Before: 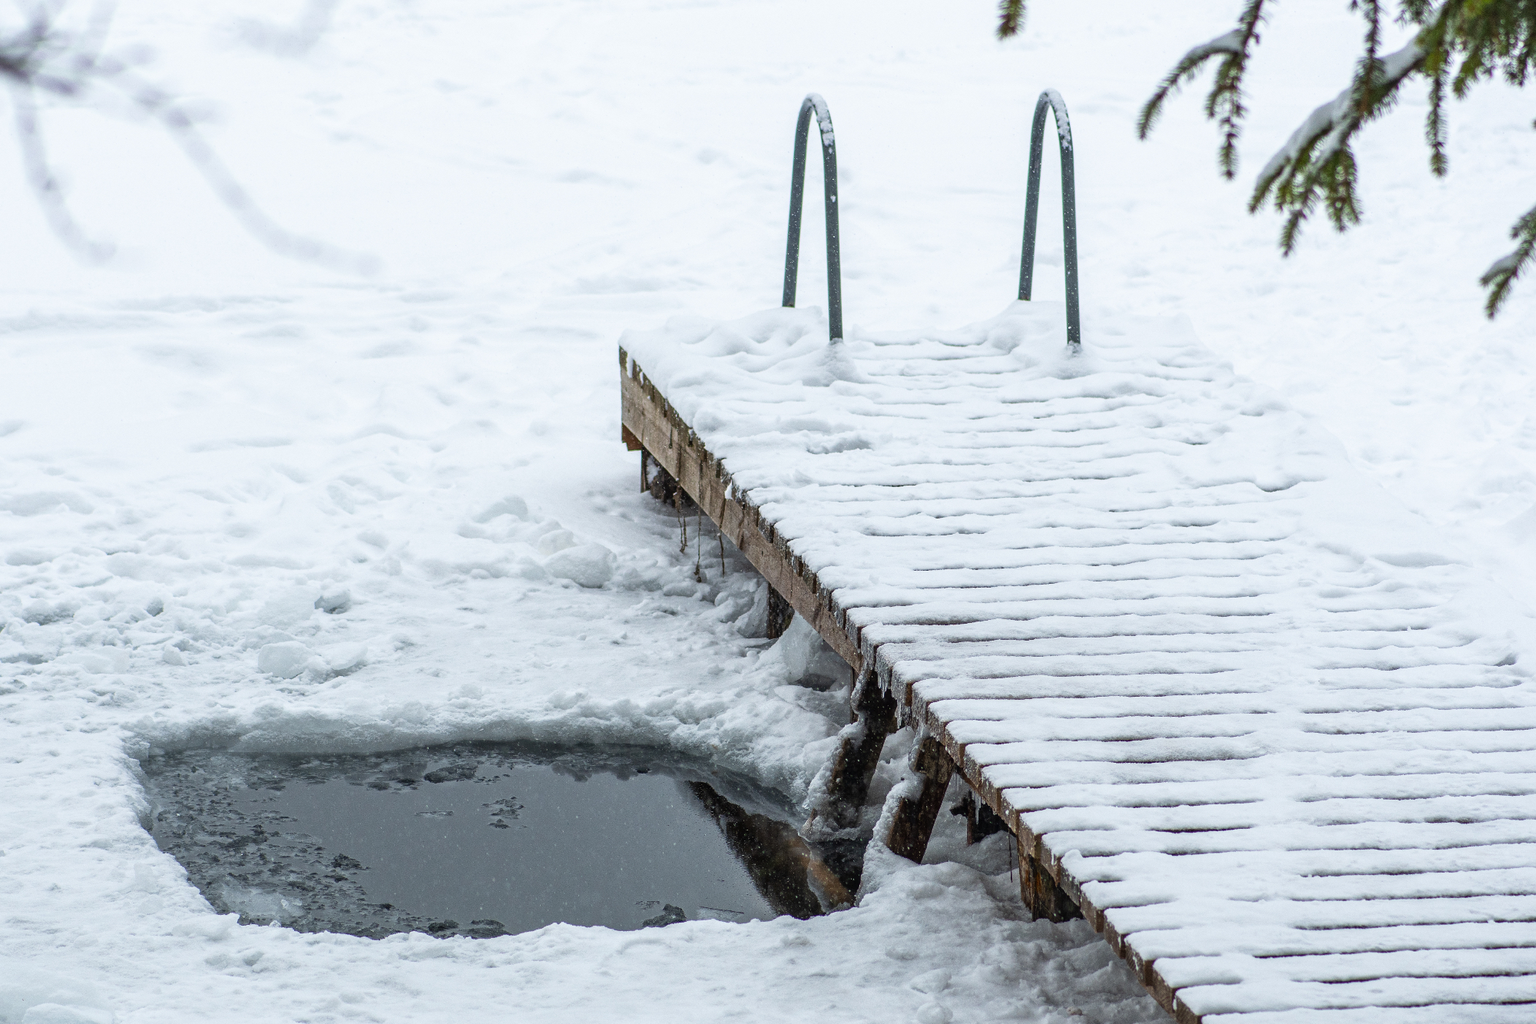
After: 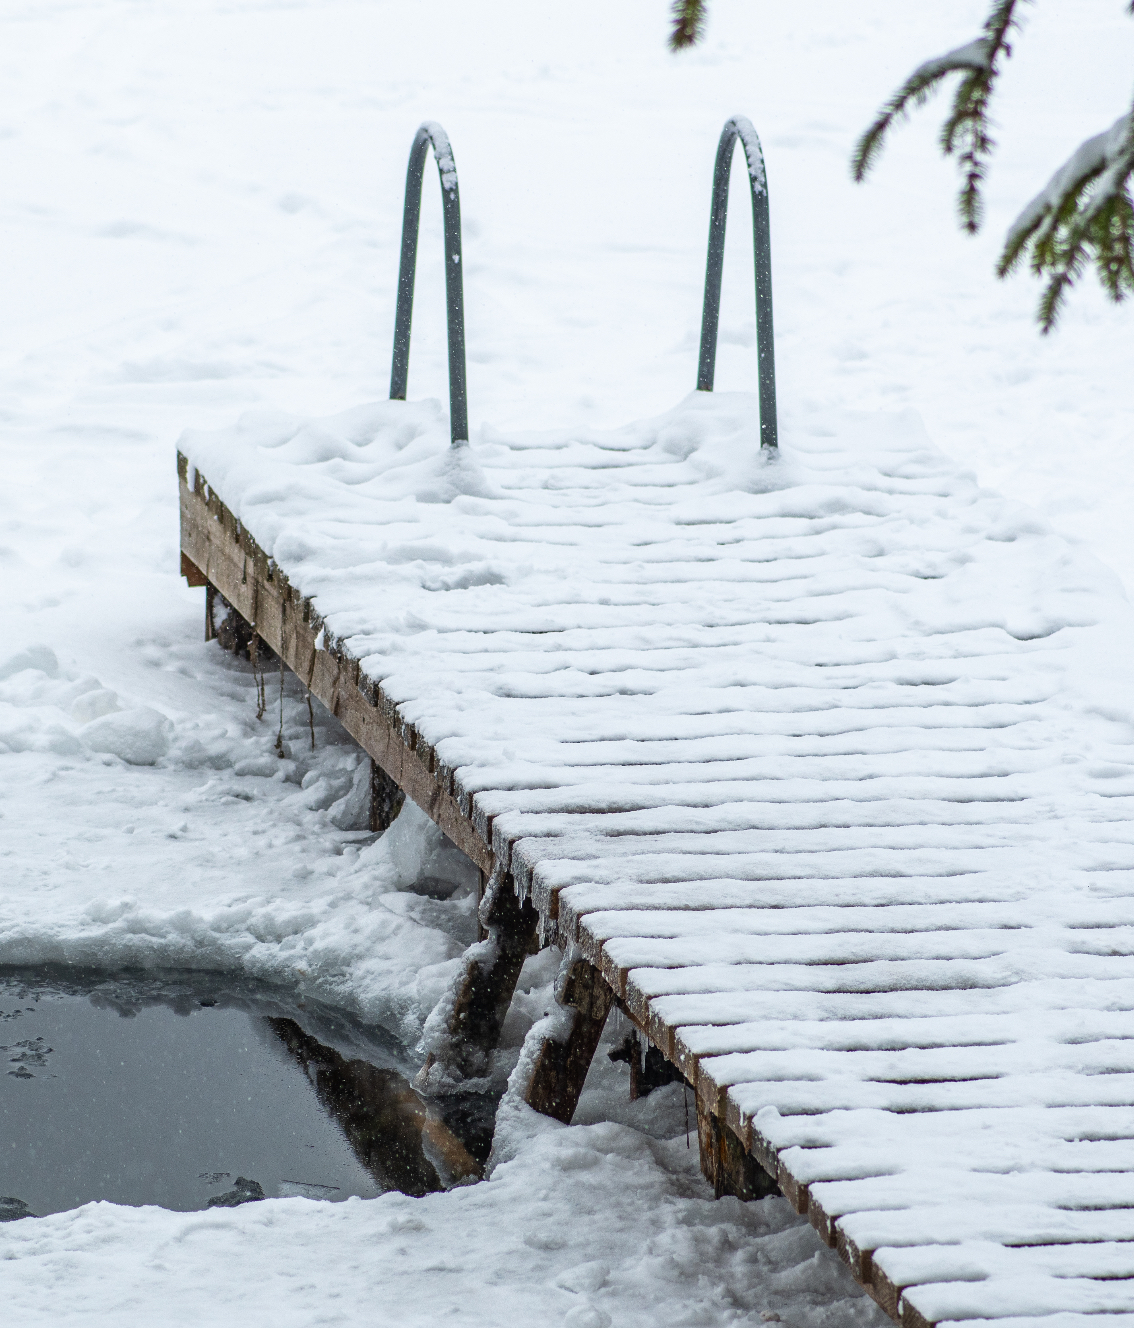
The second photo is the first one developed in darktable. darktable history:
crop: left 31.473%, top 0.019%, right 11.715%
